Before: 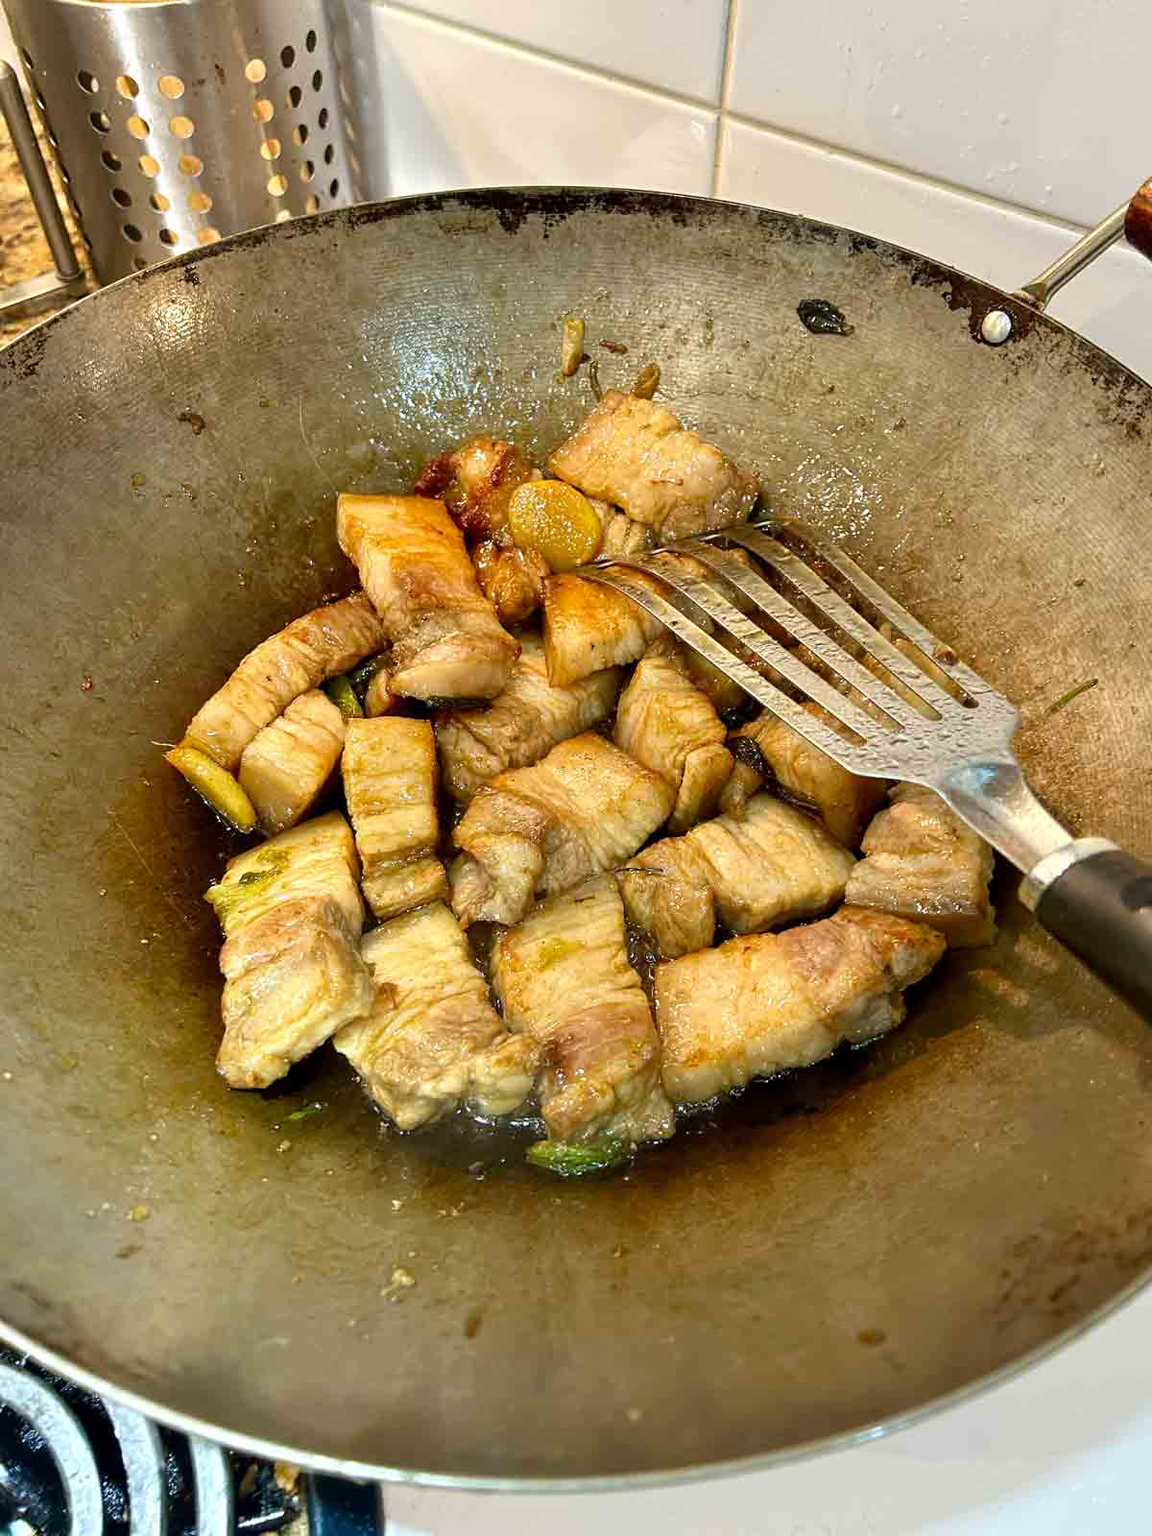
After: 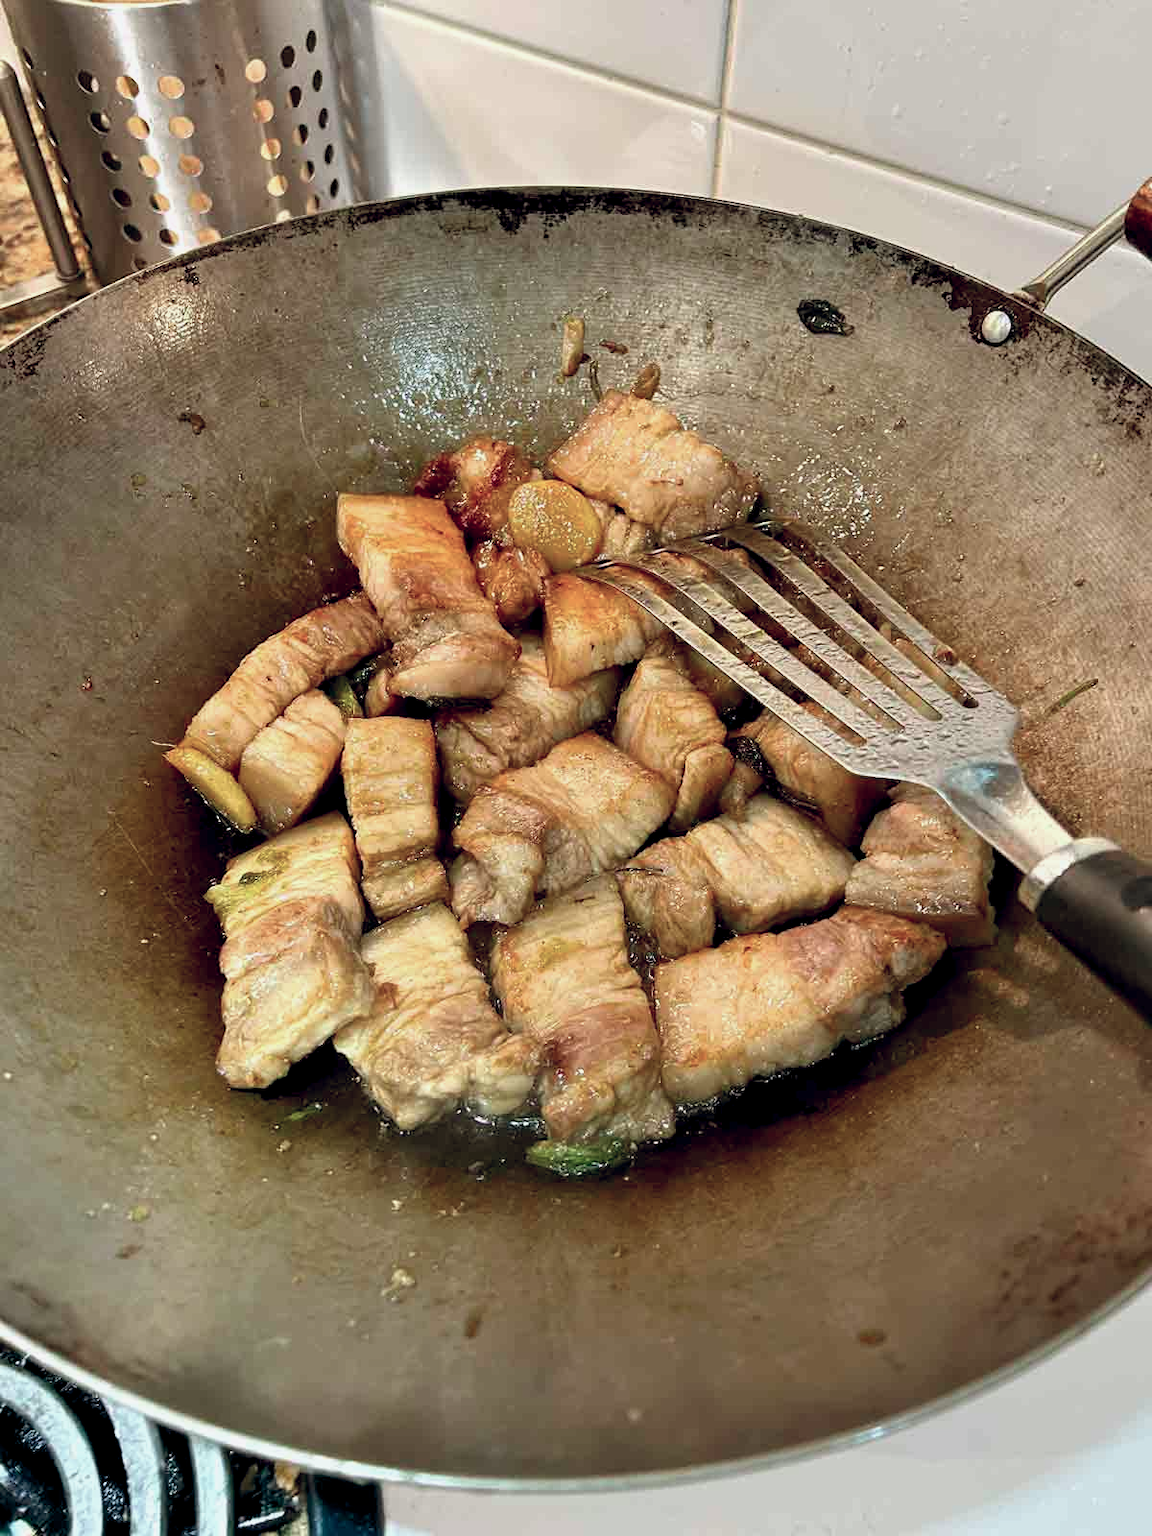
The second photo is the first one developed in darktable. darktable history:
color contrast: blue-yellow contrast 0.7
exposure: black level correction 0.006, exposure -0.226 EV, compensate highlight preservation false
color balance rgb: shadows lift › chroma 3.88%, shadows lift › hue 88.52°, power › hue 214.65°, global offset › chroma 0.1%, global offset › hue 252.4°, contrast 4.45%
